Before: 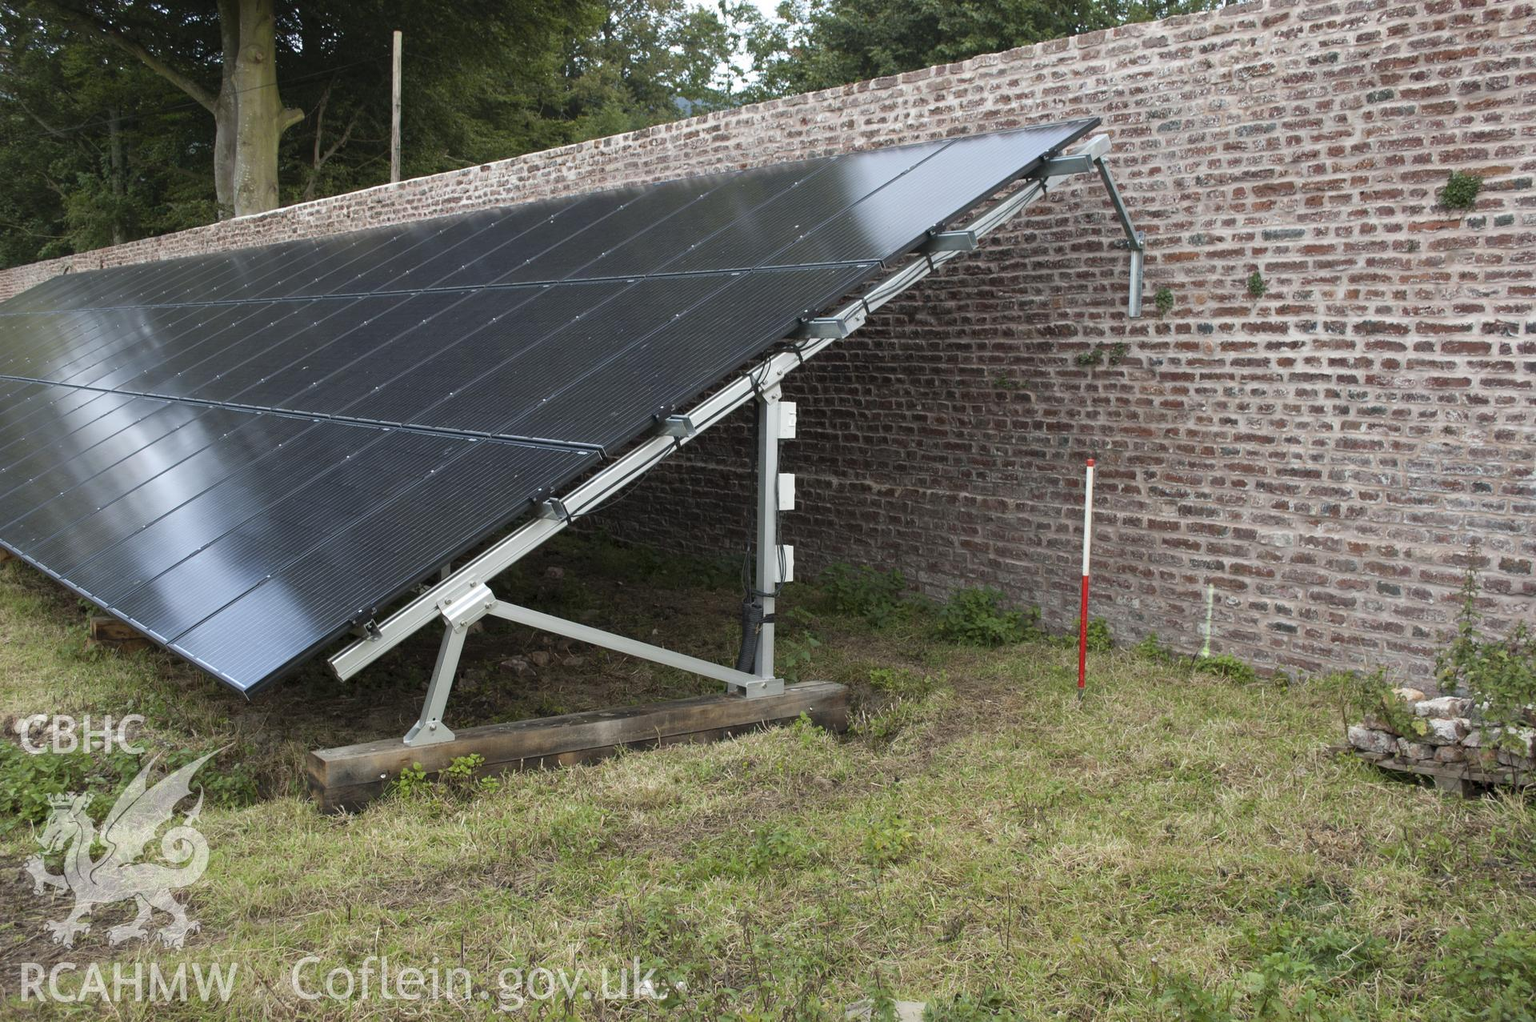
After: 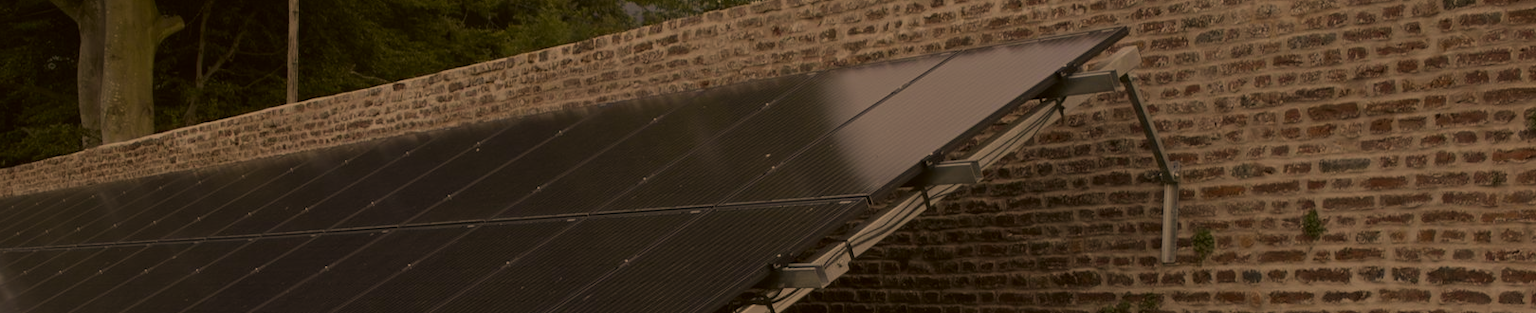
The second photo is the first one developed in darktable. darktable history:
exposure: exposure -1.952 EV, compensate highlight preservation false
crop and rotate: left 9.689%, top 9.365%, right 5.934%, bottom 64.679%
color correction: highlights a* 18.39, highlights b* 36, shadows a* 1.84, shadows b* 6.77, saturation 1.01
